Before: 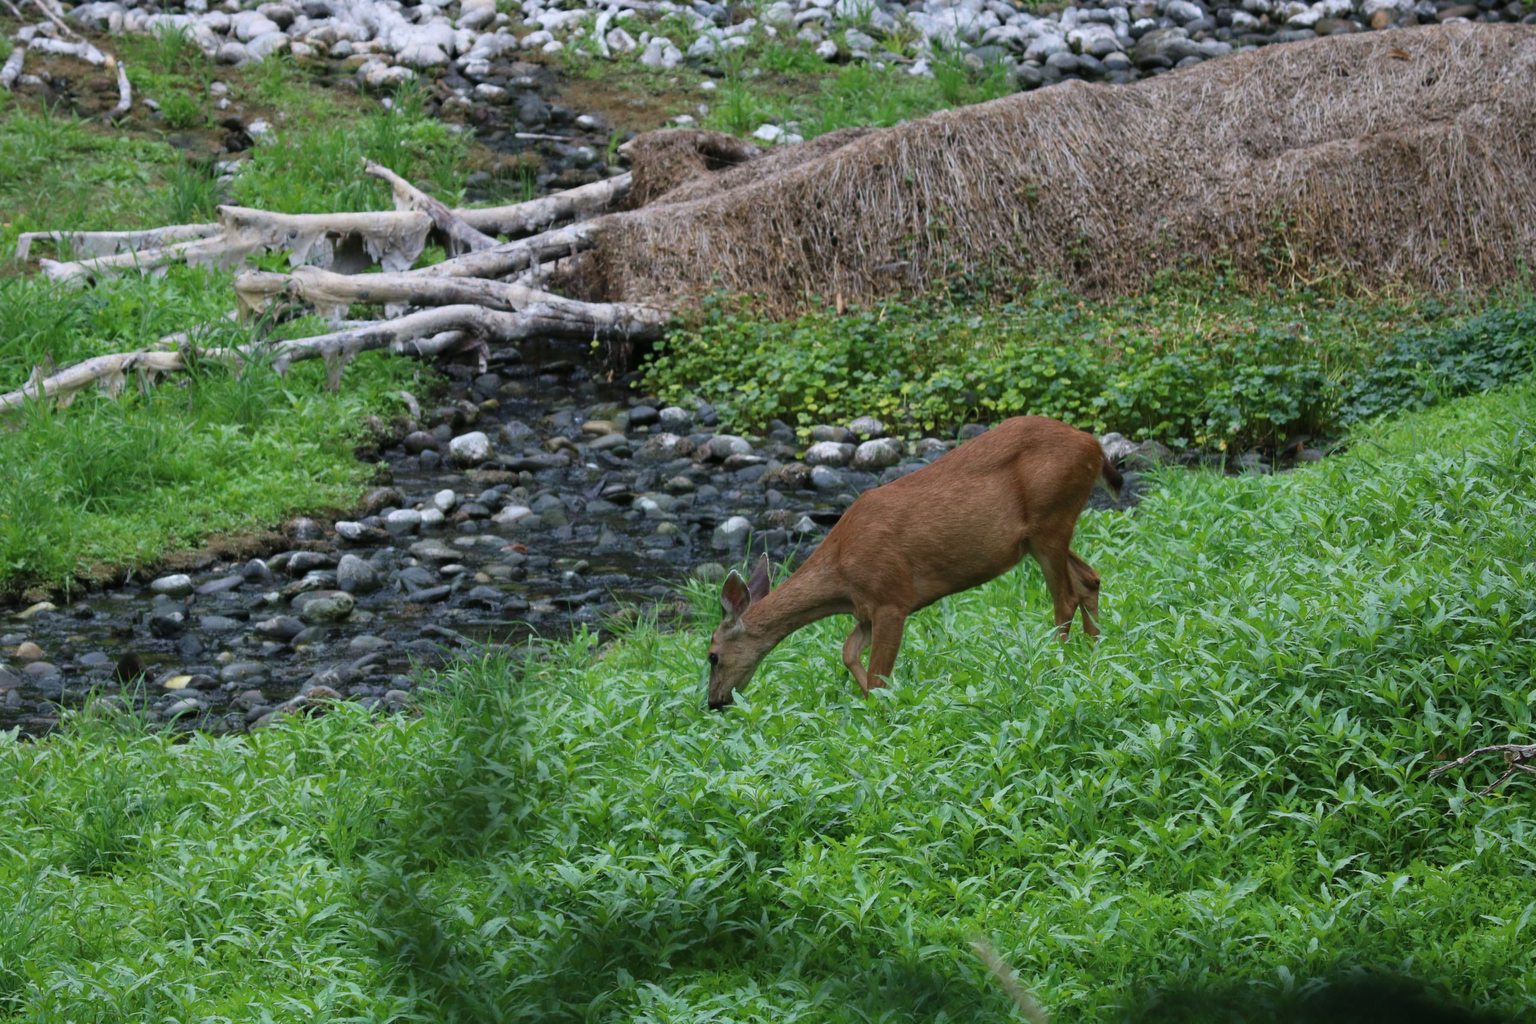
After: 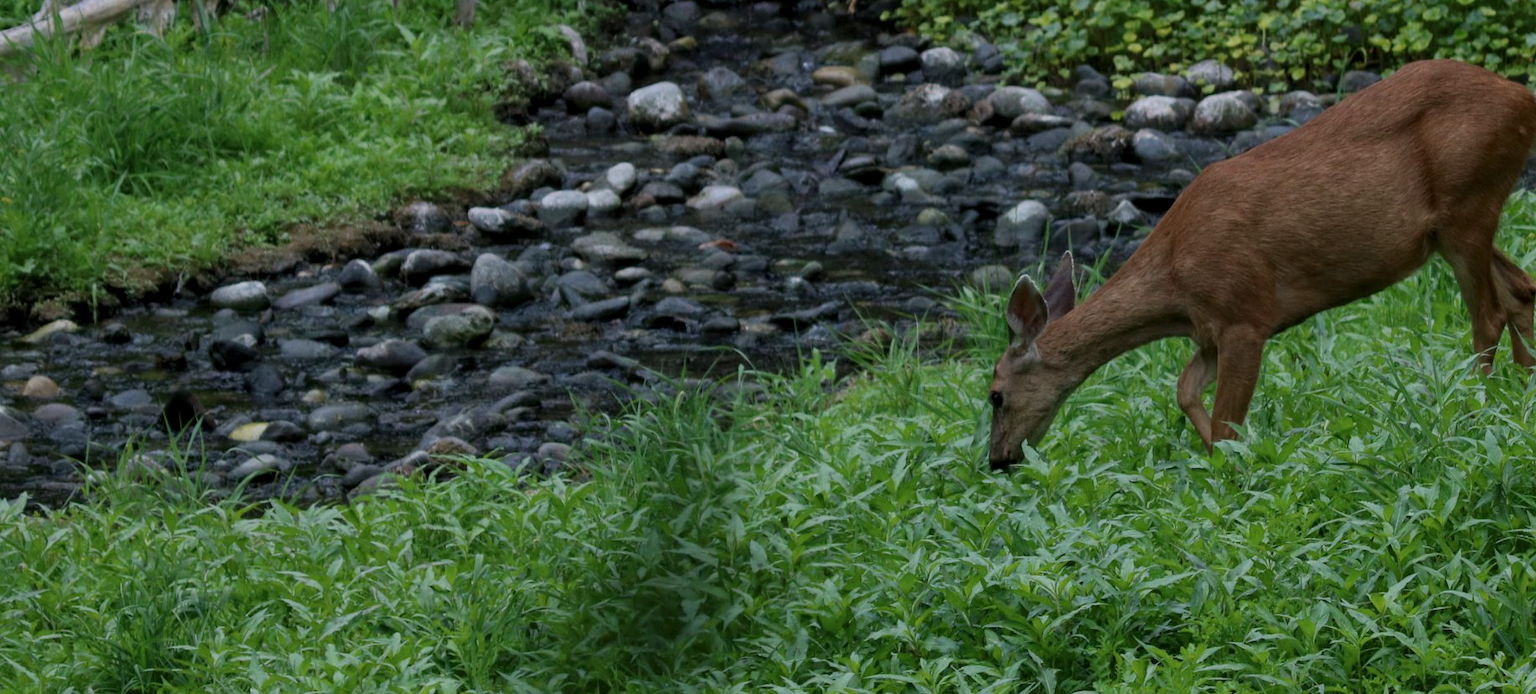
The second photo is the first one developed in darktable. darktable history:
crop: top 36.441%, right 28.36%, bottom 14.943%
exposure: black level correction 0, exposure -0.709 EV, compensate highlight preservation false
local contrast: on, module defaults
